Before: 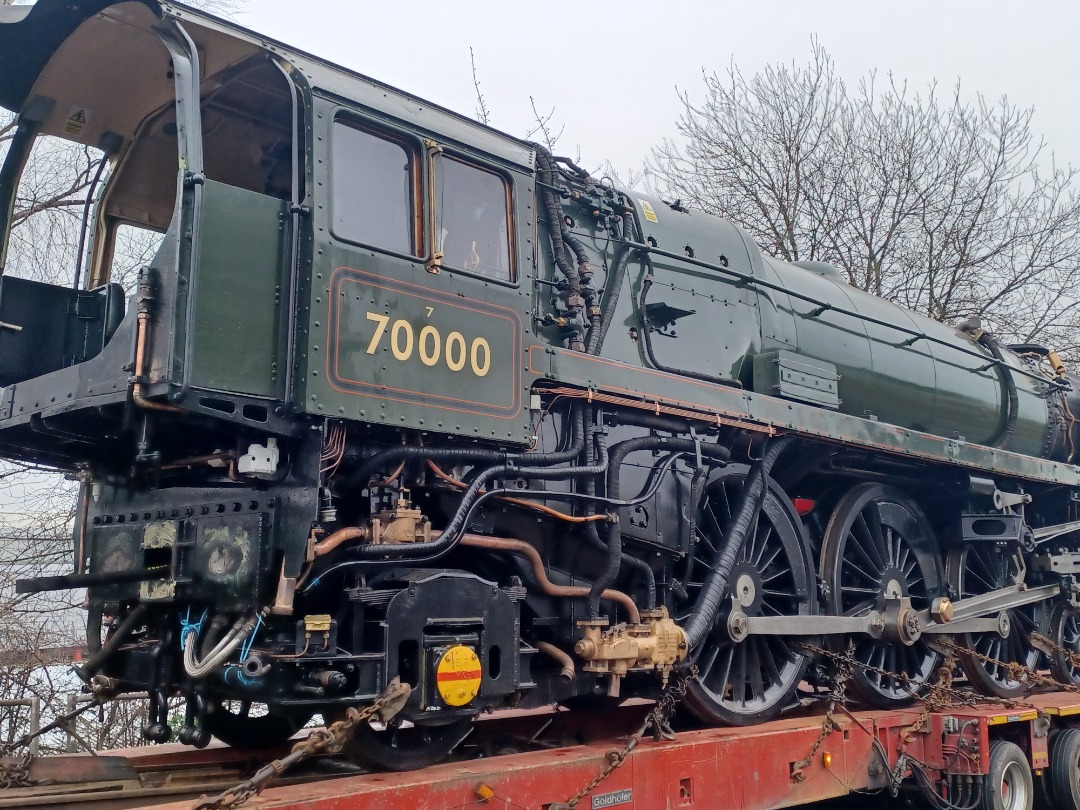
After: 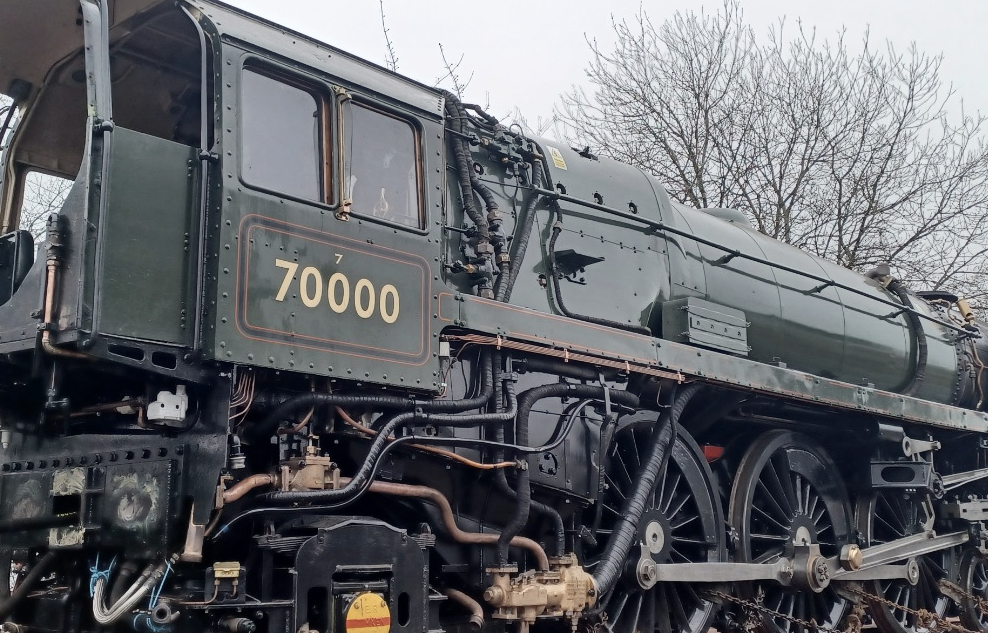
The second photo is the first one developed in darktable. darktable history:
contrast brightness saturation: contrast 0.105, saturation -0.354
crop: left 8.495%, top 6.56%, bottom 15.248%
